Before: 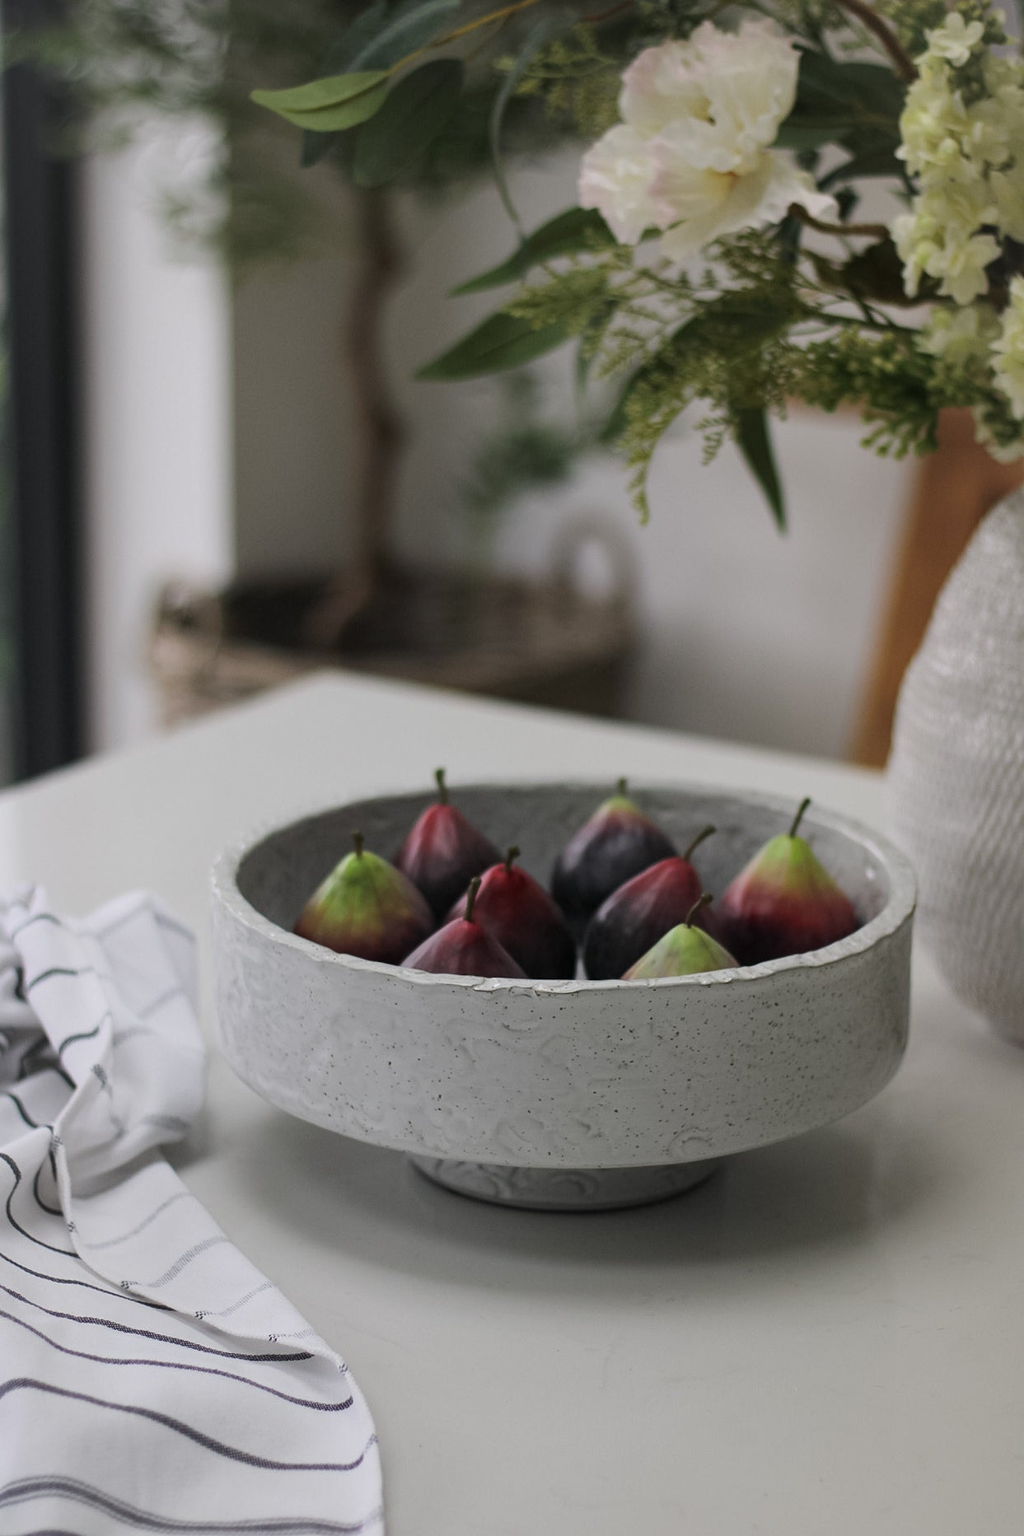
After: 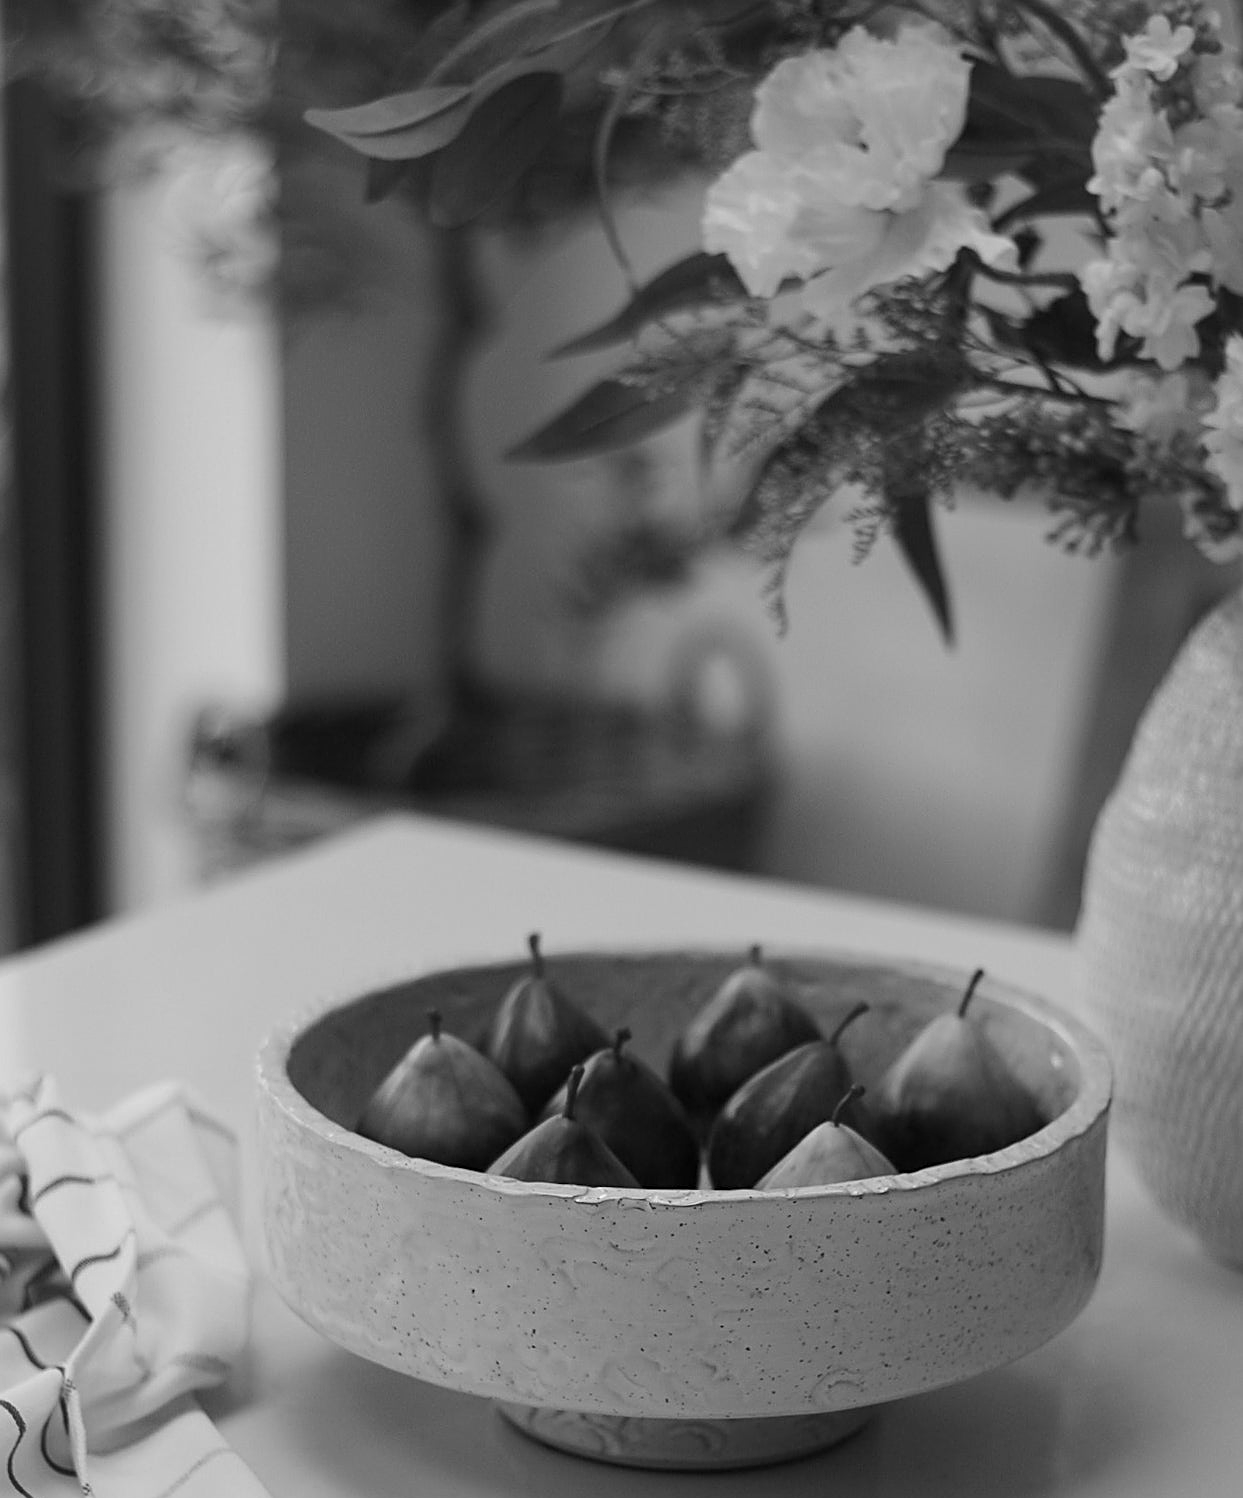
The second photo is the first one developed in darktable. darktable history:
crop: bottom 19.644%
sharpen: on, module defaults
monochrome: on, module defaults
